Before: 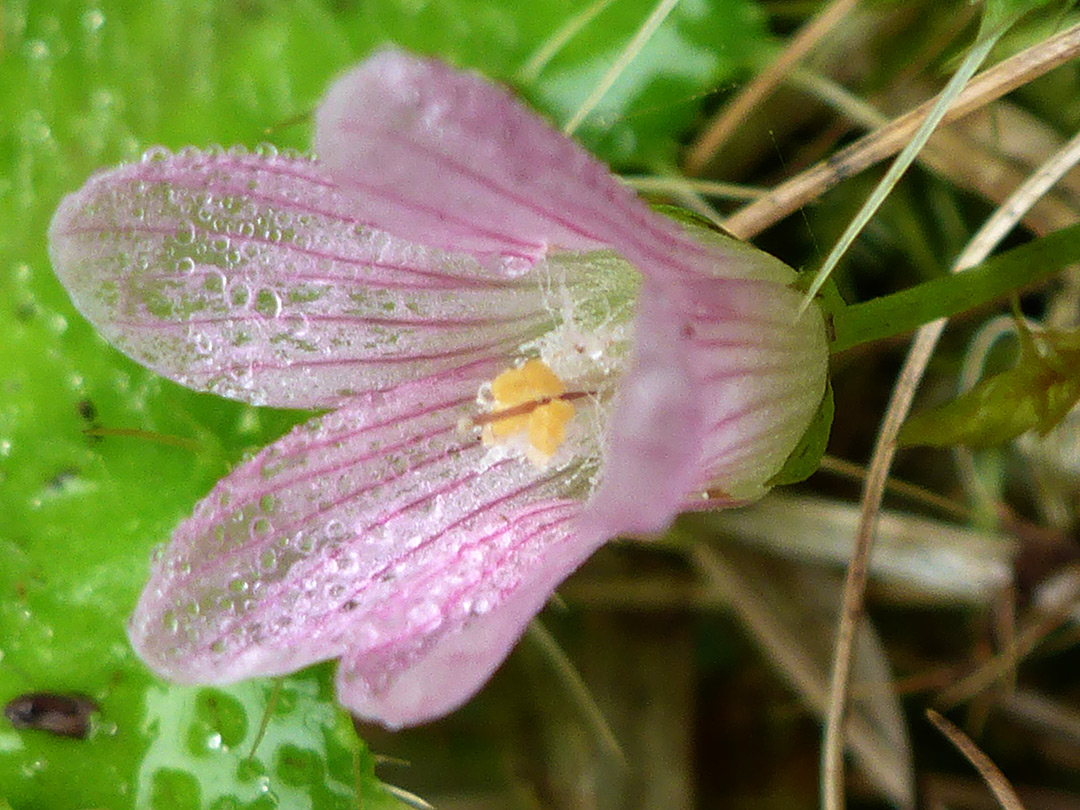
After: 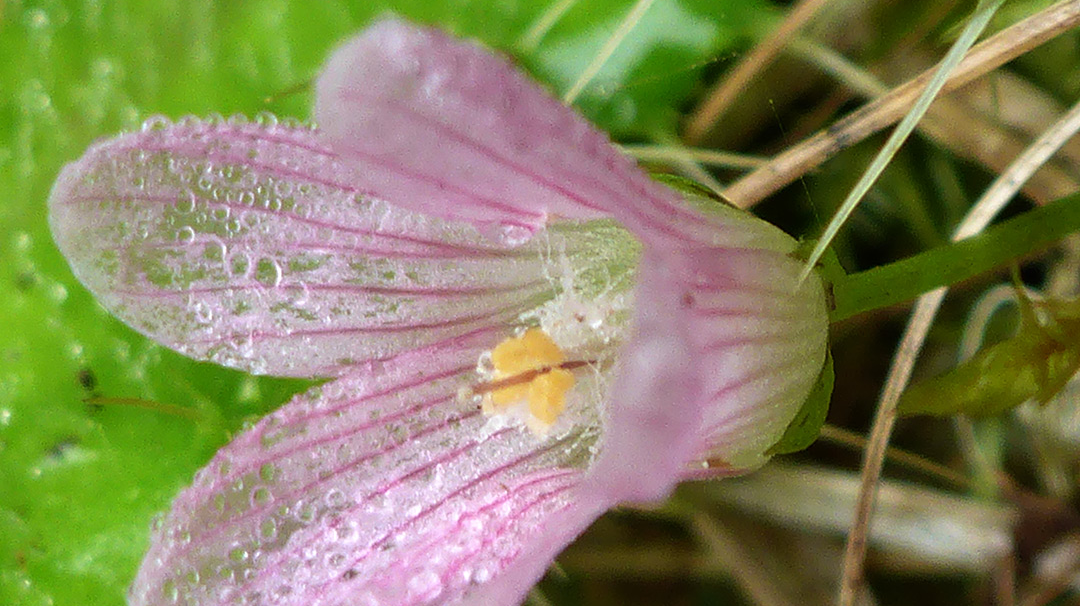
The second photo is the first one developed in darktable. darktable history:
crop: top 3.833%, bottom 21.252%
